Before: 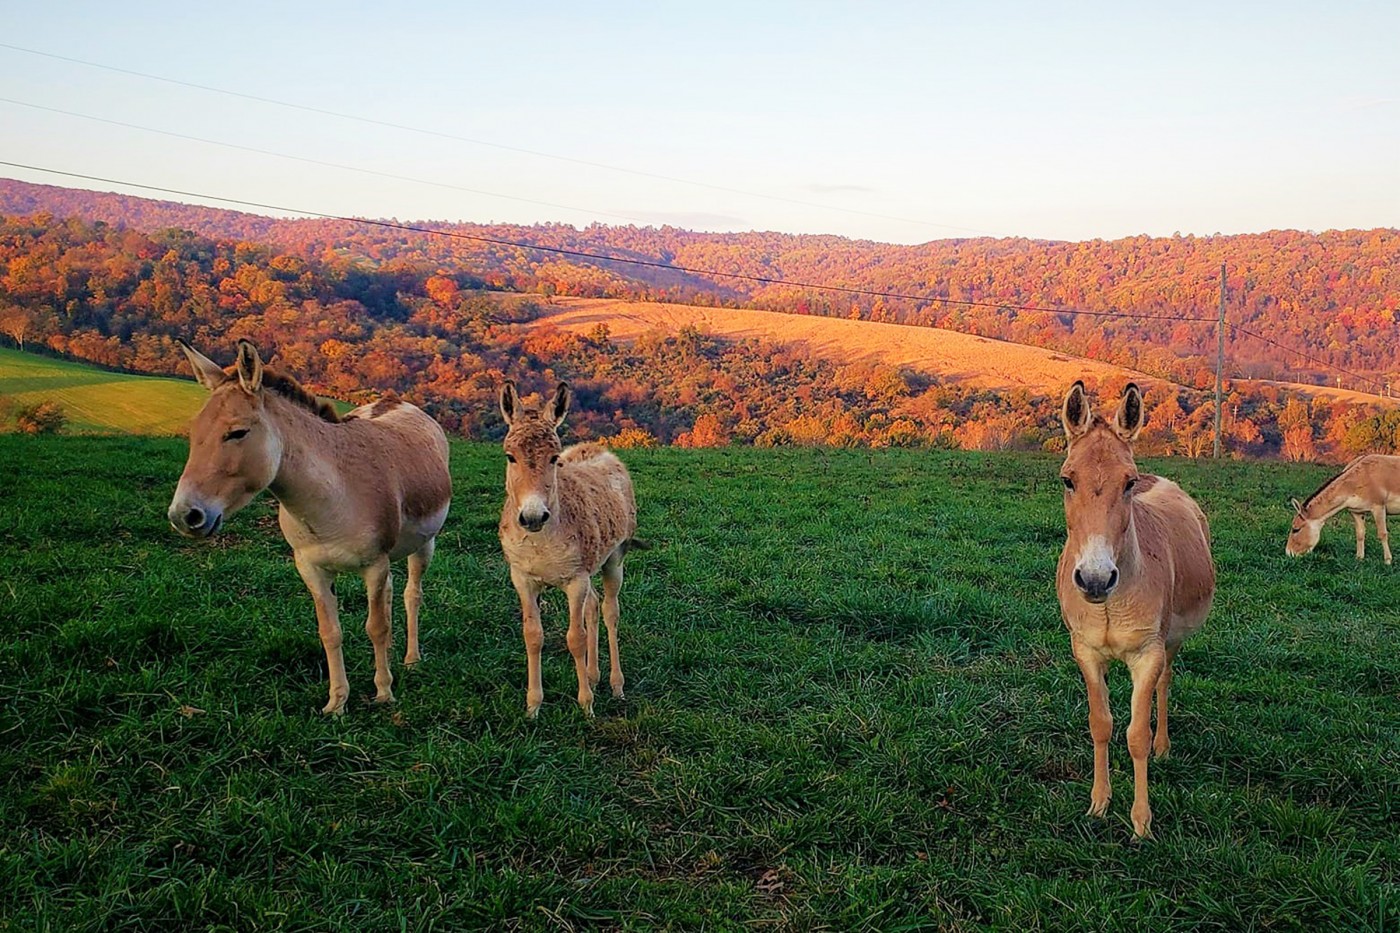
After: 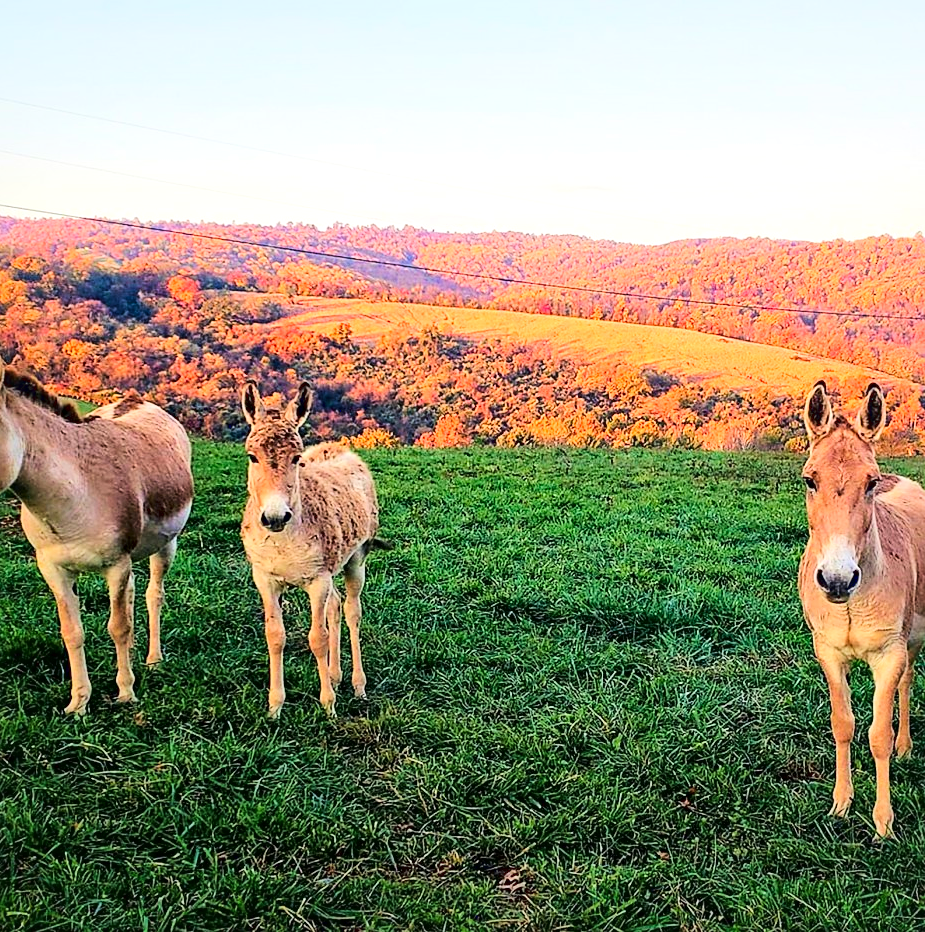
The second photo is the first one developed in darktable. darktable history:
sharpen: amount 0.201
contrast brightness saturation: contrast 0.032, brightness 0.057, saturation 0.123
crop and rotate: left 18.45%, right 15.467%
exposure: black level correction 0.001, exposure 0.5 EV, compensate highlight preservation false
tone curve: curves: ch0 [(0, 0.03) (0.113, 0.087) (0.207, 0.184) (0.515, 0.612) (0.712, 0.793) (1, 0.946)]; ch1 [(0, 0) (0.172, 0.123) (0.317, 0.279) (0.414, 0.382) (0.476, 0.479) (0.505, 0.498) (0.534, 0.534) (0.621, 0.65) (0.709, 0.764) (1, 1)]; ch2 [(0, 0) (0.411, 0.424) (0.505, 0.505) (0.521, 0.524) (0.537, 0.57) (0.65, 0.699) (1, 1)], color space Lab, linked channels
local contrast: mode bilateral grid, contrast 24, coarseness 59, detail 152%, midtone range 0.2
